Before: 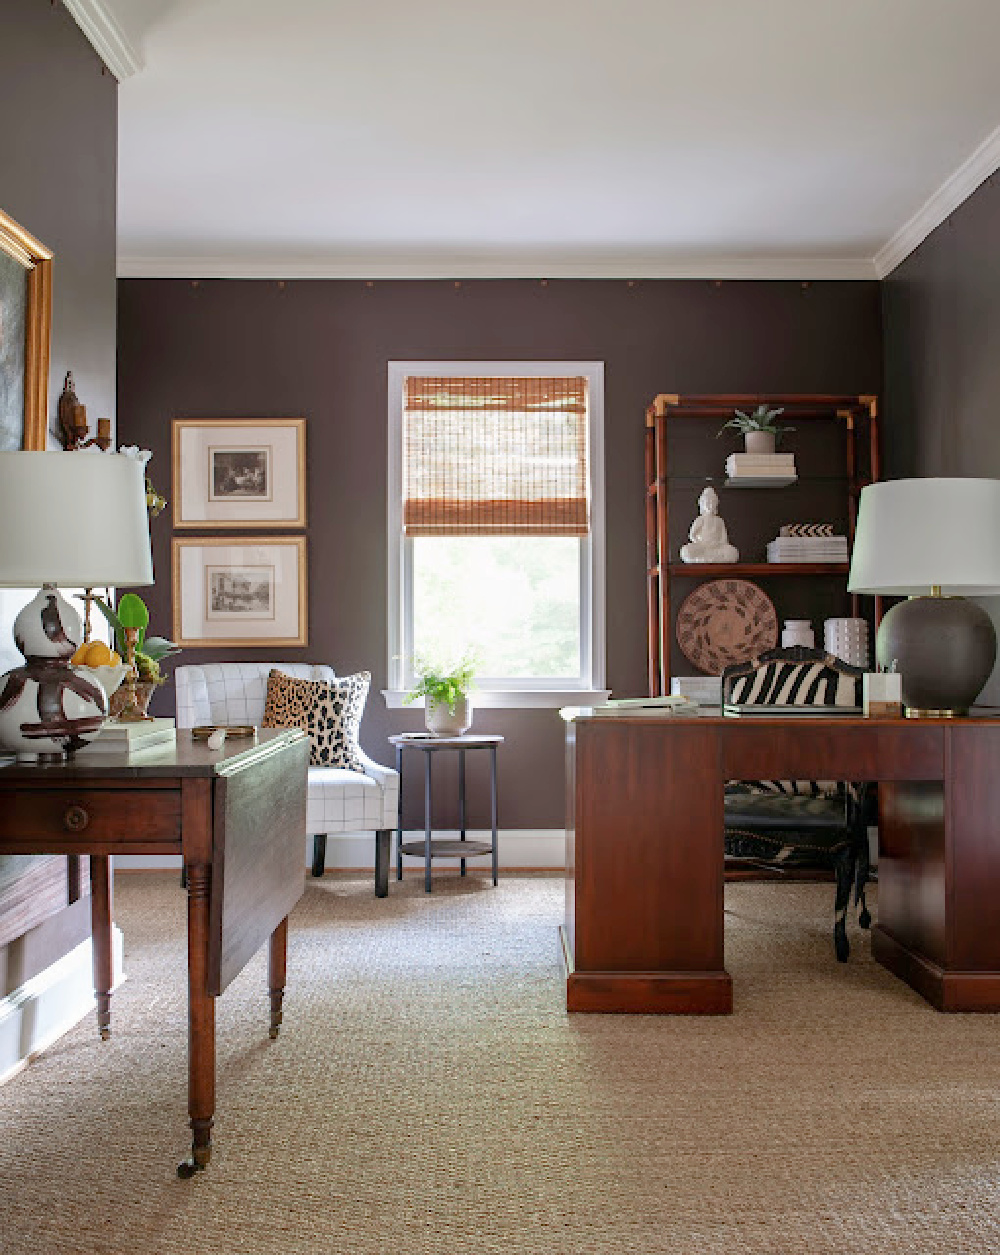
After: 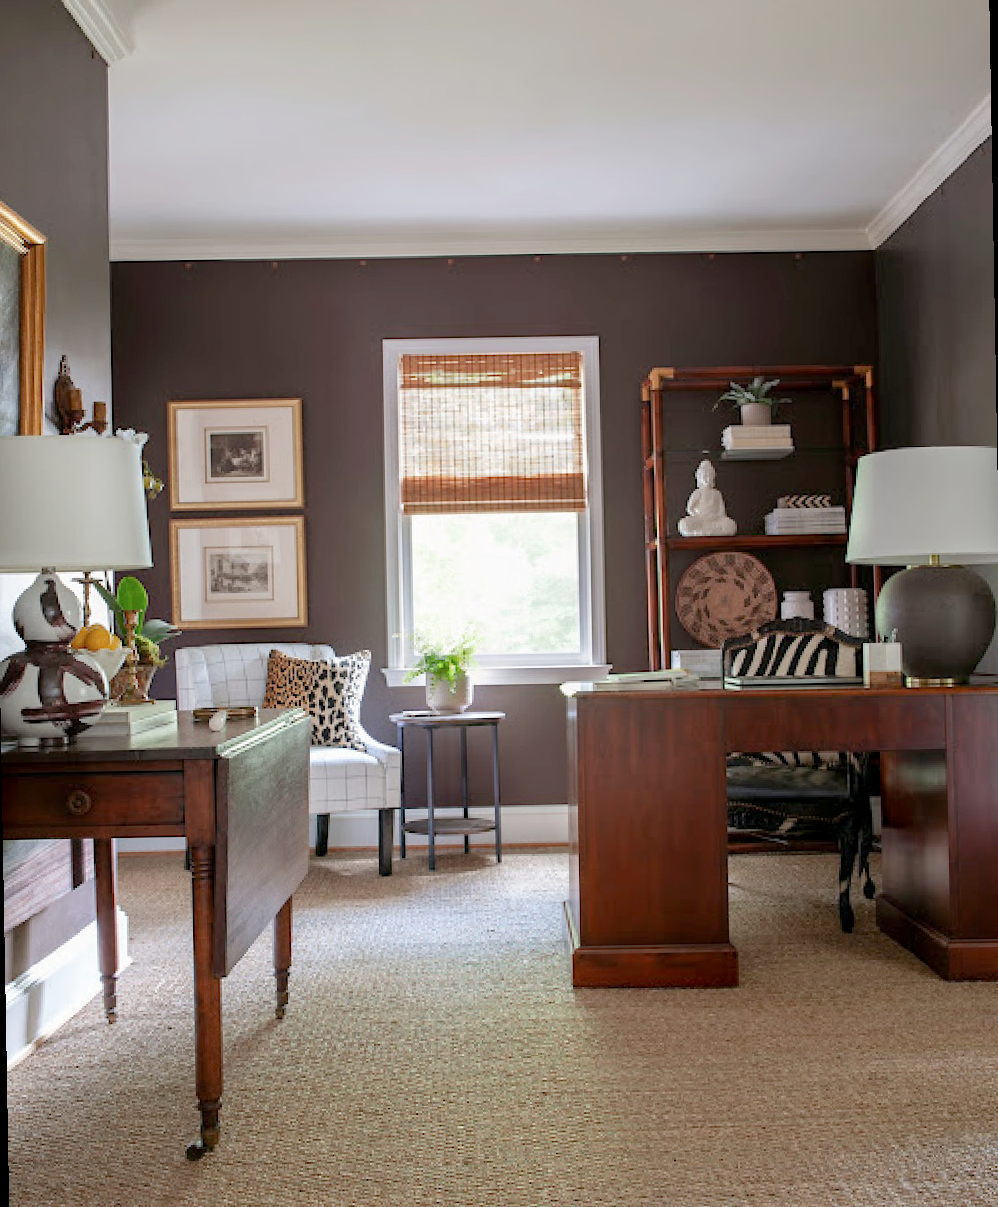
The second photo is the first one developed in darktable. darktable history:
exposure: black level correction 0.001, compensate highlight preservation false
rotate and perspective: rotation -1°, crop left 0.011, crop right 0.989, crop top 0.025, crop bottom 0.975
